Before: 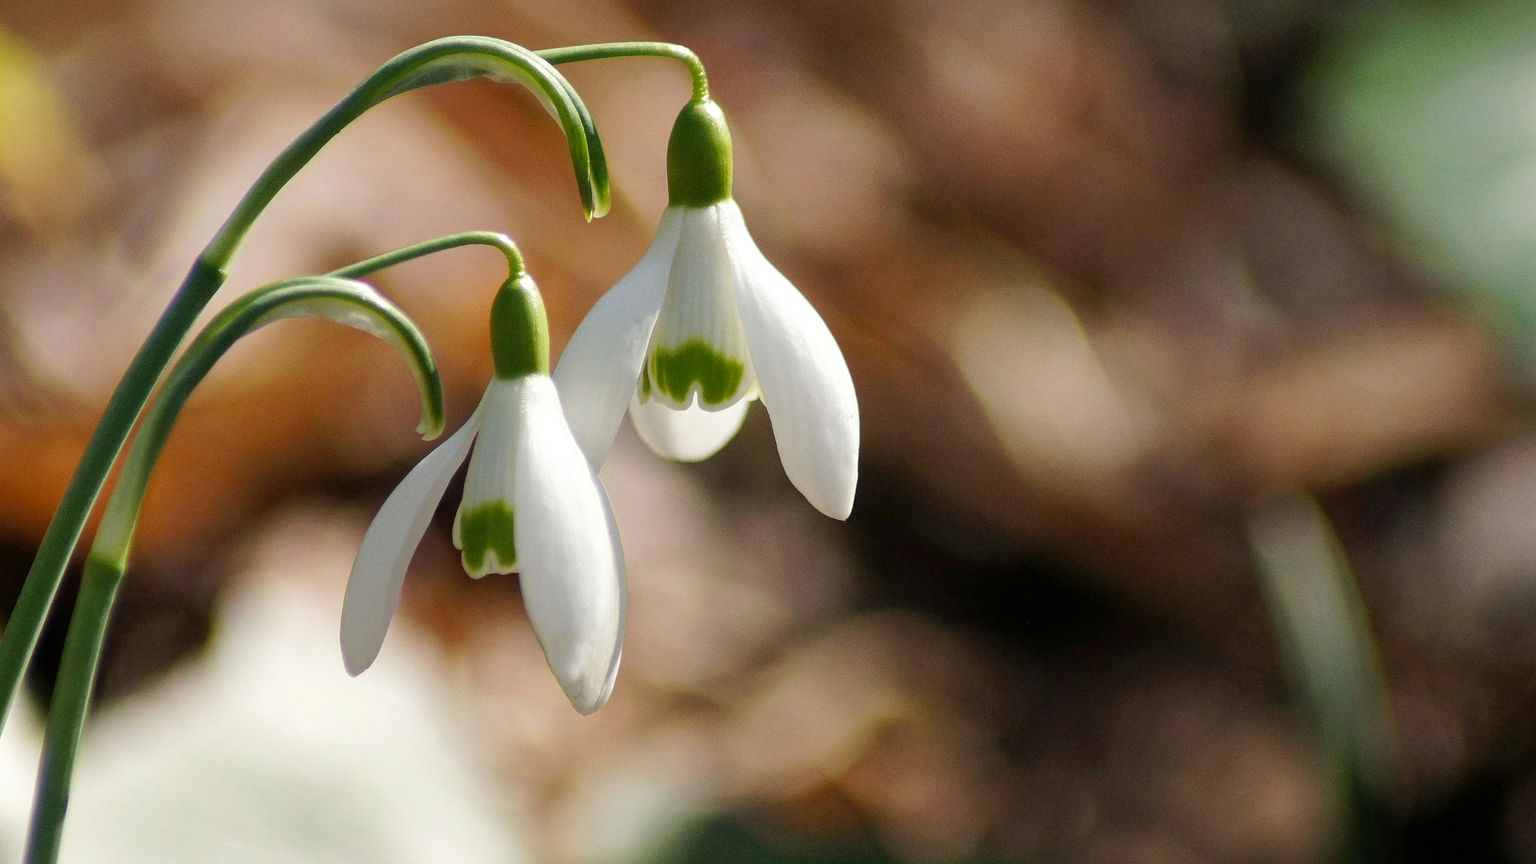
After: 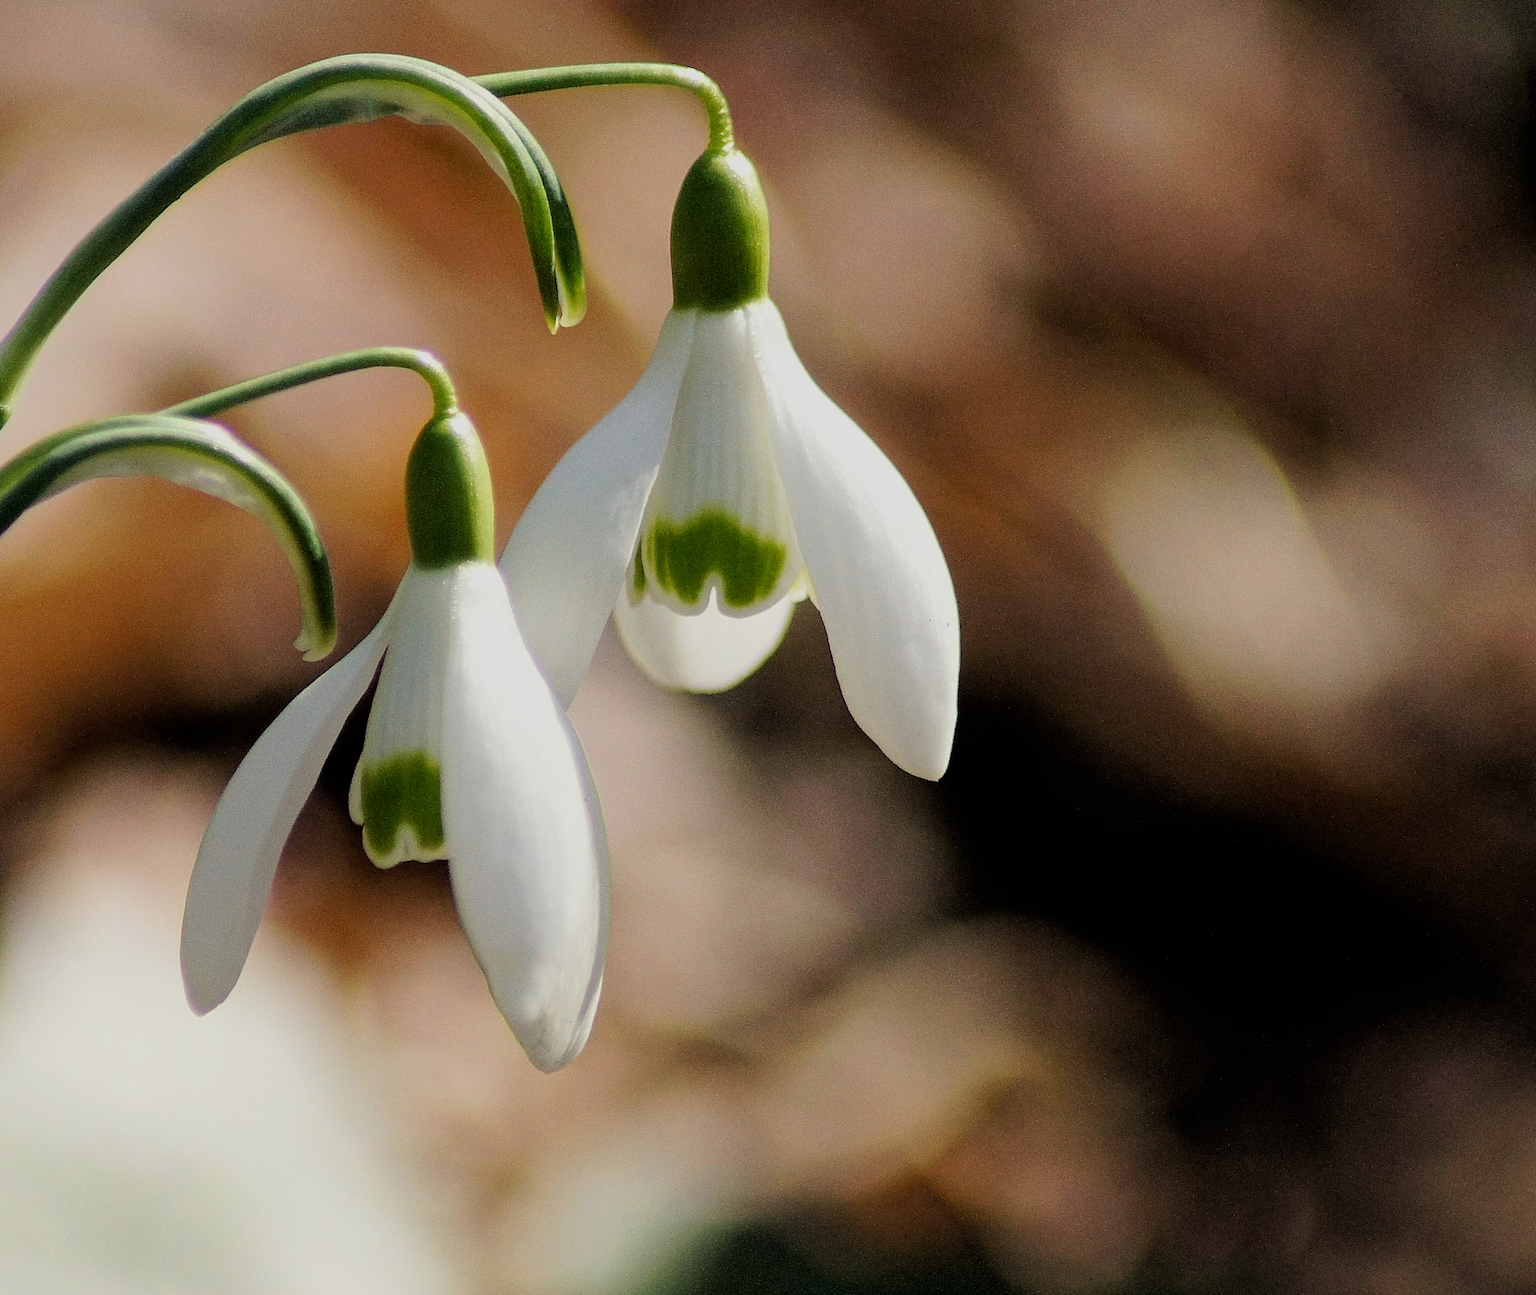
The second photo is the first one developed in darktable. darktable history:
crop and rotate: left 14.328%, right 19.002%
filmic rgb: black relative exposure -7.78 EV, white relative exposure 4.36 EV, threshold 3.02 EV, hardness 3.76, latitude 49.08%, contrast 1.1, color science v6 (2022), enable highlight reconstruction true
exposure: exposure -0.15 EV, compensate highlight preservation false
